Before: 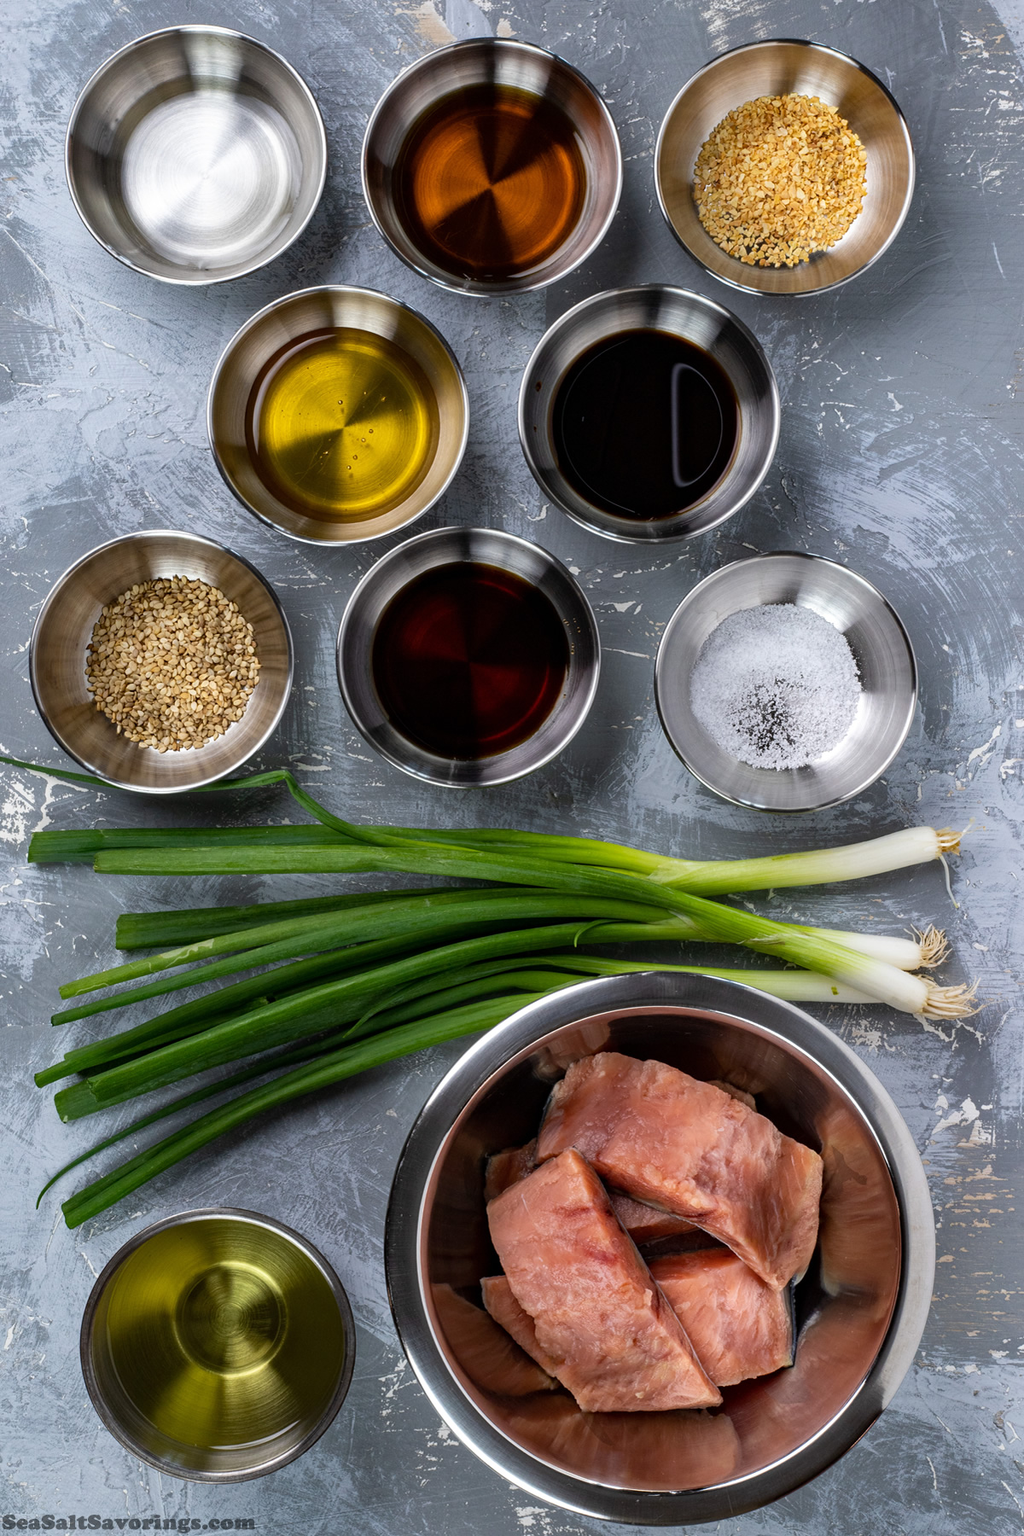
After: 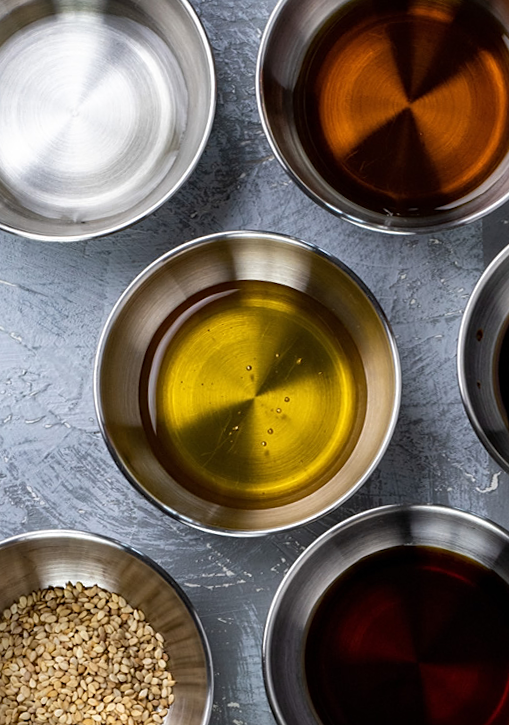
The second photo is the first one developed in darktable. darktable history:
rotate and perspective: rotation -3.52°, crop left 0.036, crop right 0.964, crop top 0.081, crop bottom 0.919
crop and rotate: left 10.817%, top 0.062%, right 47.194%, bottom 53.626%
sharpen: amount 0.2
